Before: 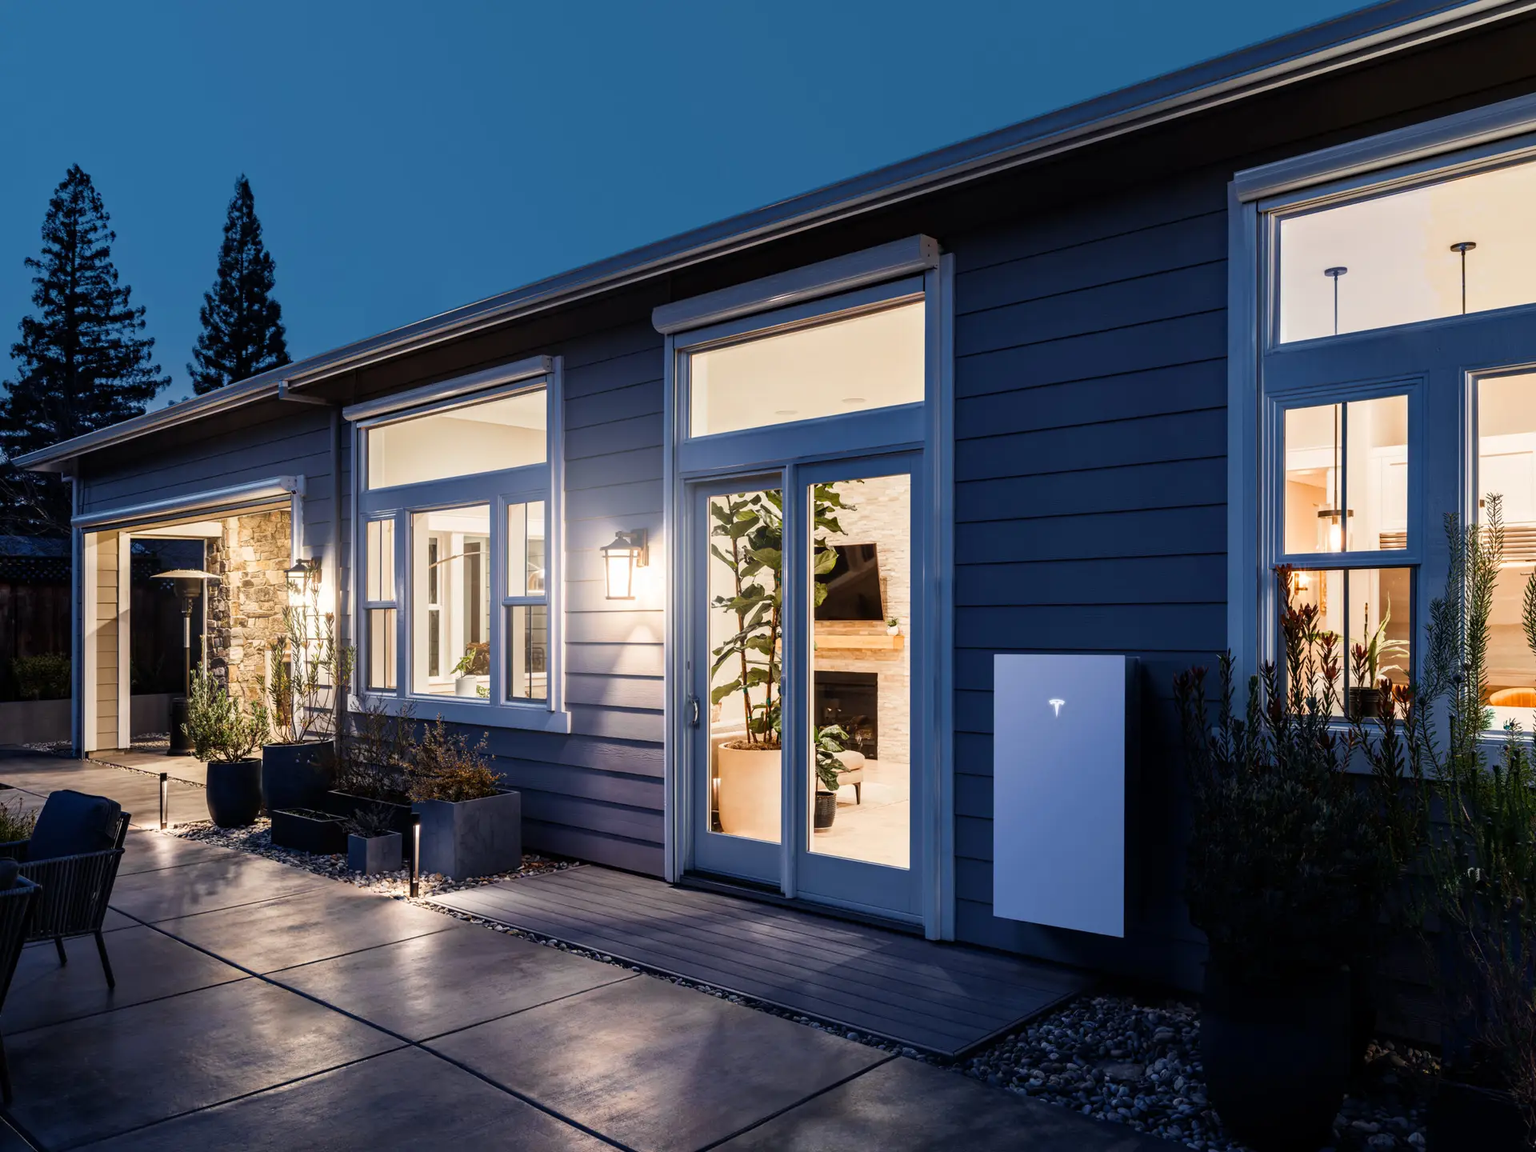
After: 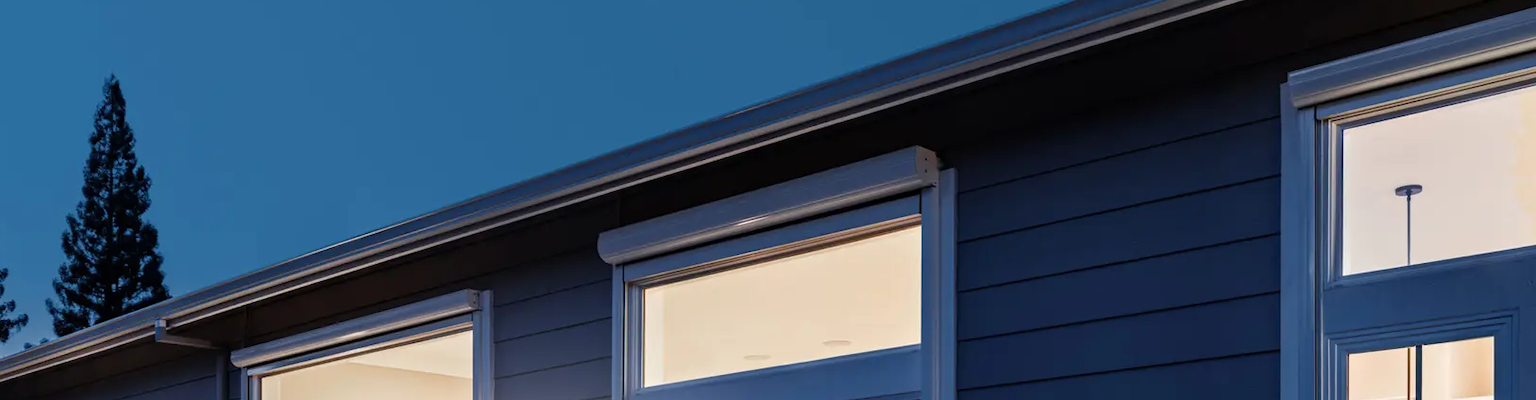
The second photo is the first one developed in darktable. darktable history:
exposure: compensate highlight preservation false
crop and rotate: left 9.642%, top 9.719%, right 6.003%, bottom 60.953%
